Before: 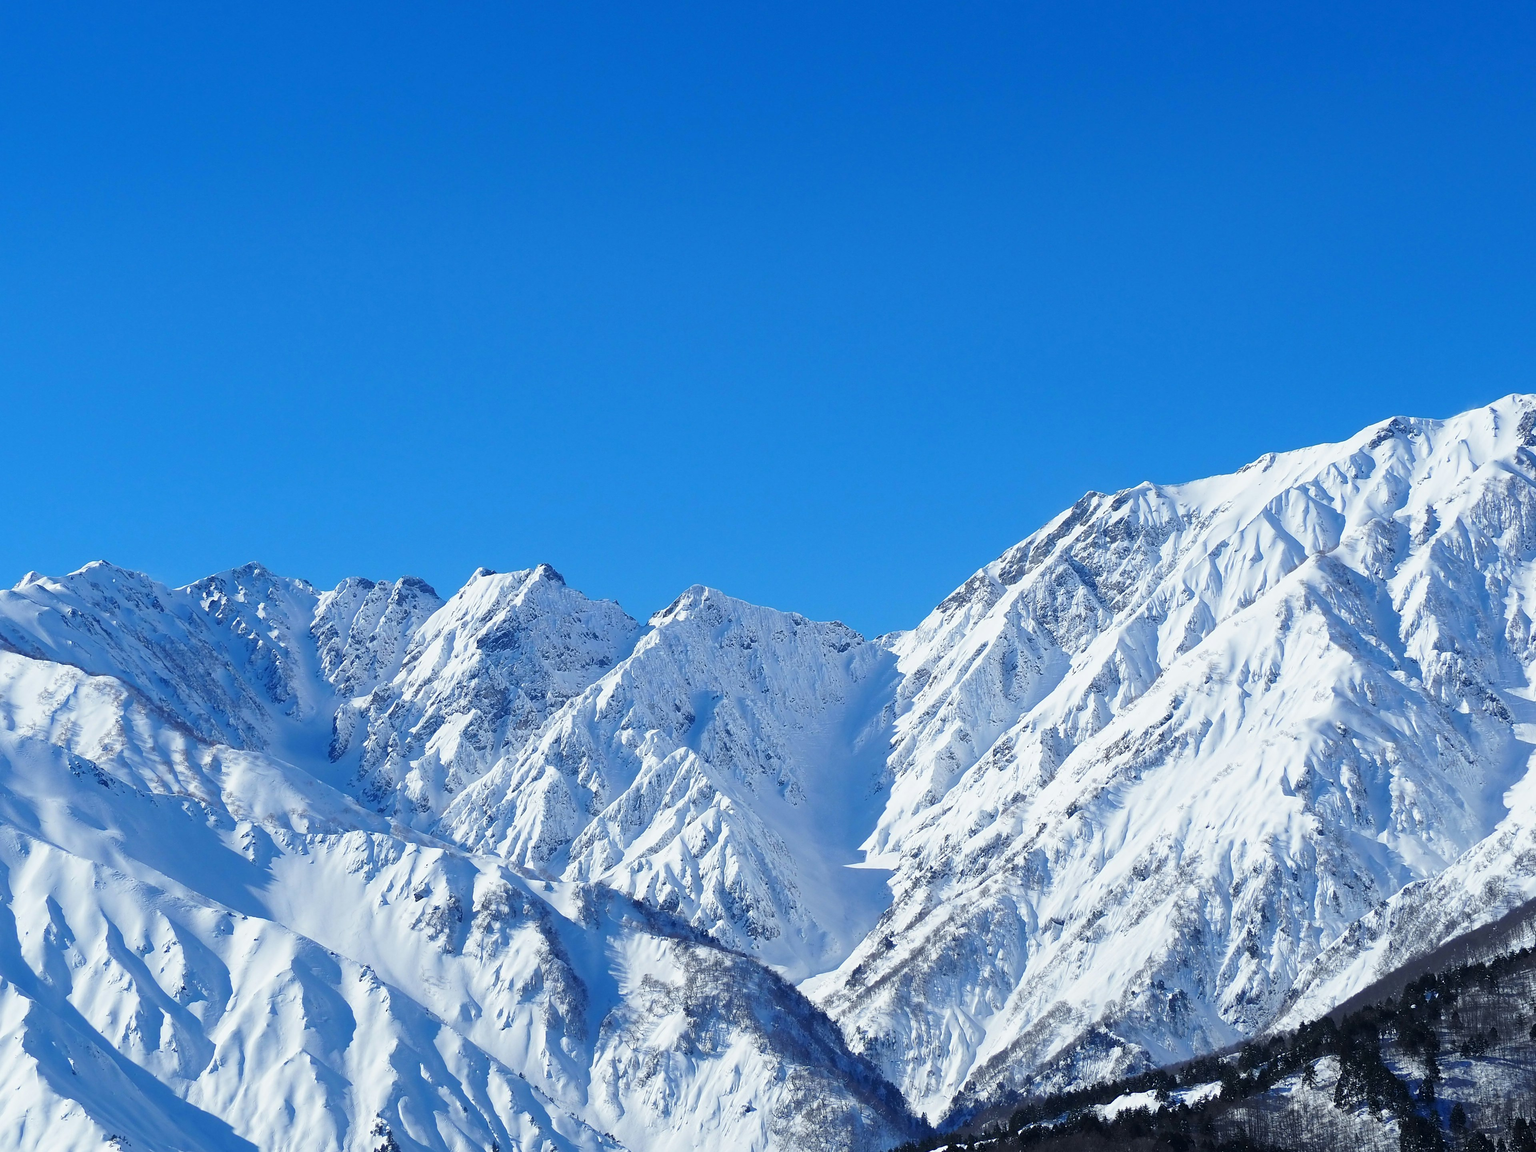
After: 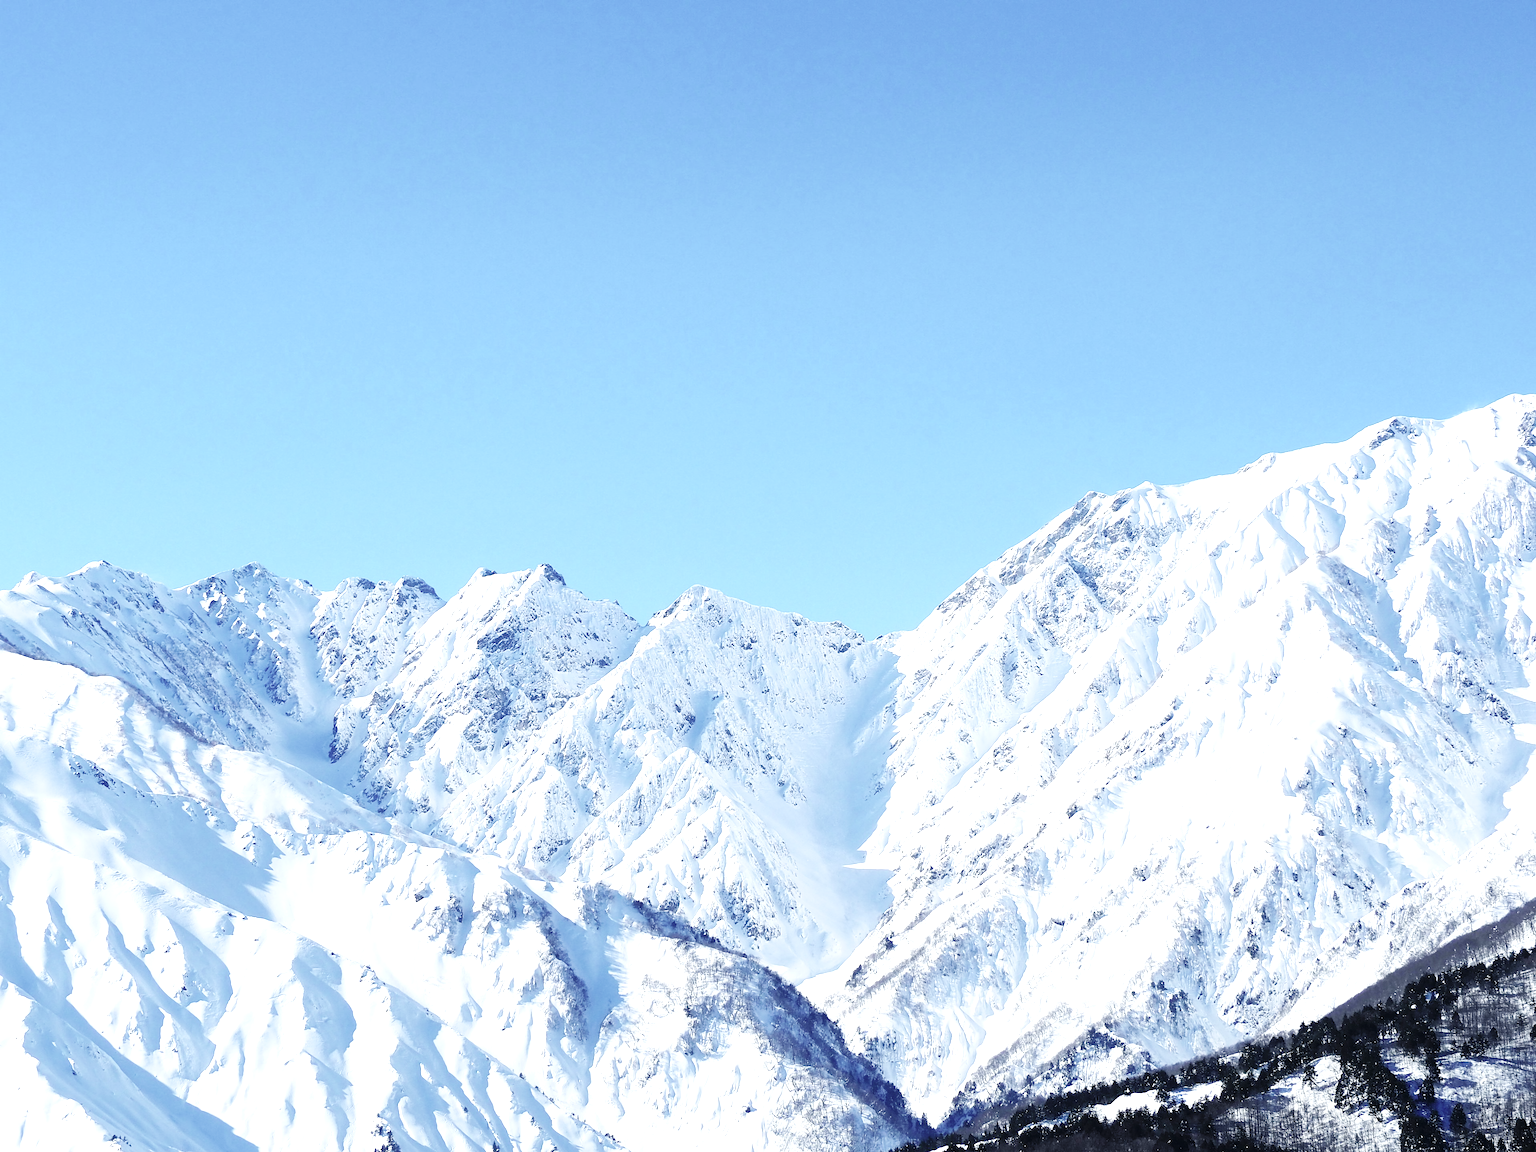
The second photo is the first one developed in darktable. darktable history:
exposure: black level correction 0, exposure 1.1 EV, compensate exposure bias true, compensate highlight preservation false
base curve: curves: ch0 [(0, 0) (0.036, 0.025) (0.121, 0.166) (0.206, 0.329) (0.605, 0.79) (1, 1)], preserve colors none
contrast brightness saturation: contrast 0.1, saturation -0.36
